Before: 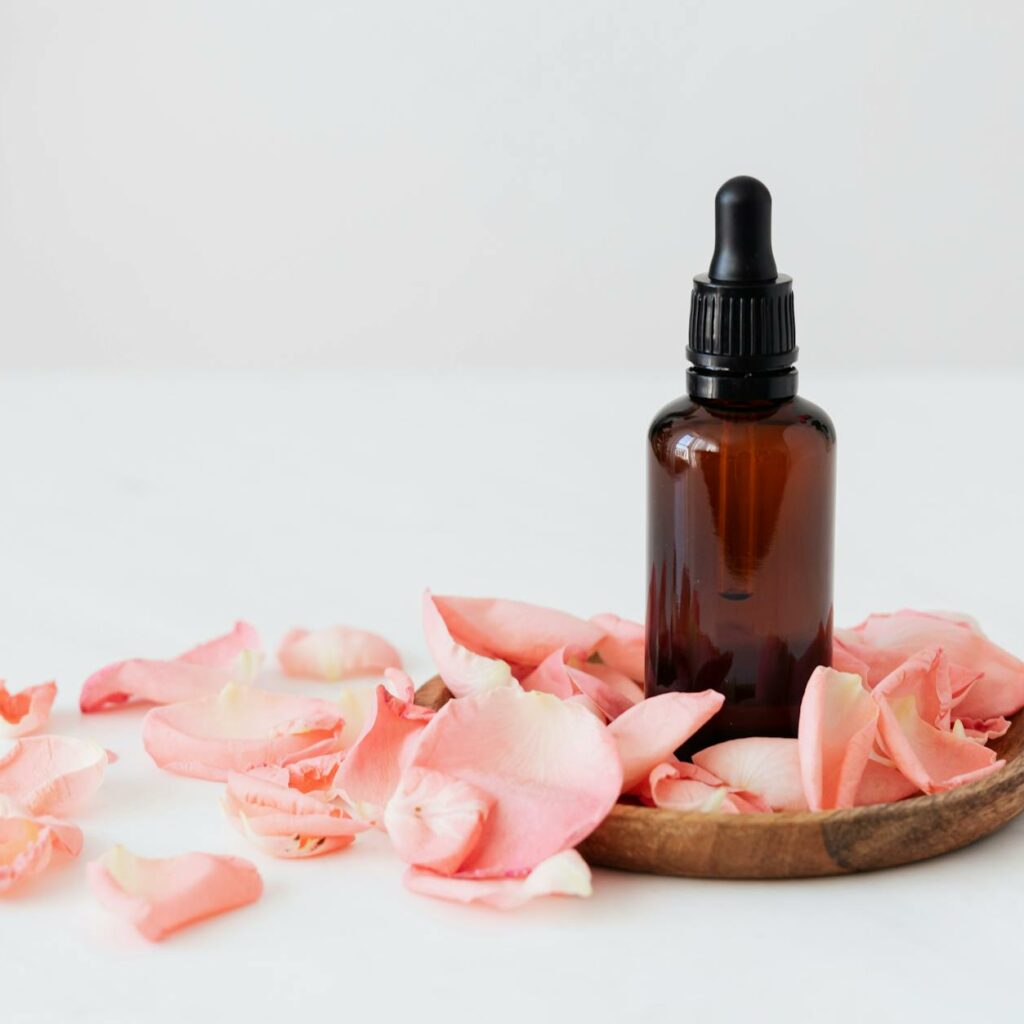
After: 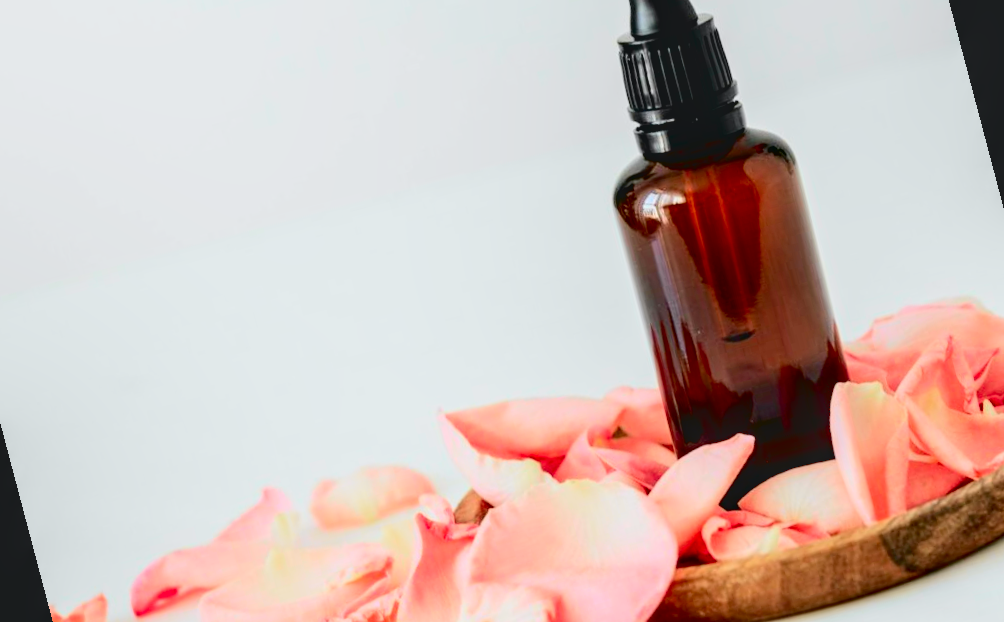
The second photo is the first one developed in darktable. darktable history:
rotate and perspective: rotation -14.8°, crop left 0.1, crop right 0.903, crop top 0.25, crop bottom 0.748
contrast brightness saturation: contrast 0.08, saturation 0.2
local contrast: on, module defaults
tone curve: curves: ch0 [(0, 0.026) (0.104, 0.1) (0.233, 0.262) (0.398, 0.507) (0.498, 0.621) (0.65, 0.757) (0.835, 0.883) (1, 0.961)]; ch1 [(0, 0) (0.346, 0.307) (0.408, 0.369) (0.453, 0.457) (0.482, 0.476) (0.502, 0.498) (0.521, 0.507) (0.553, 0.554) (0.638, 0.646) (0.693, 0.727) (1, 1)]; ch2 [(0, 0) (0.366, 0.337) (0.434, 0.46) (0.485, 0.494) (0.5, 0.494) (0.511, 0.508) (0.537, 0.55) (0.579, 0.599) (0.663, 0.67) (1, 1)], color space Lab, independent channels, preserve colors none
exposure: black level correction 0.01, exposure 0.011 EV, compensate highlight preservation false
